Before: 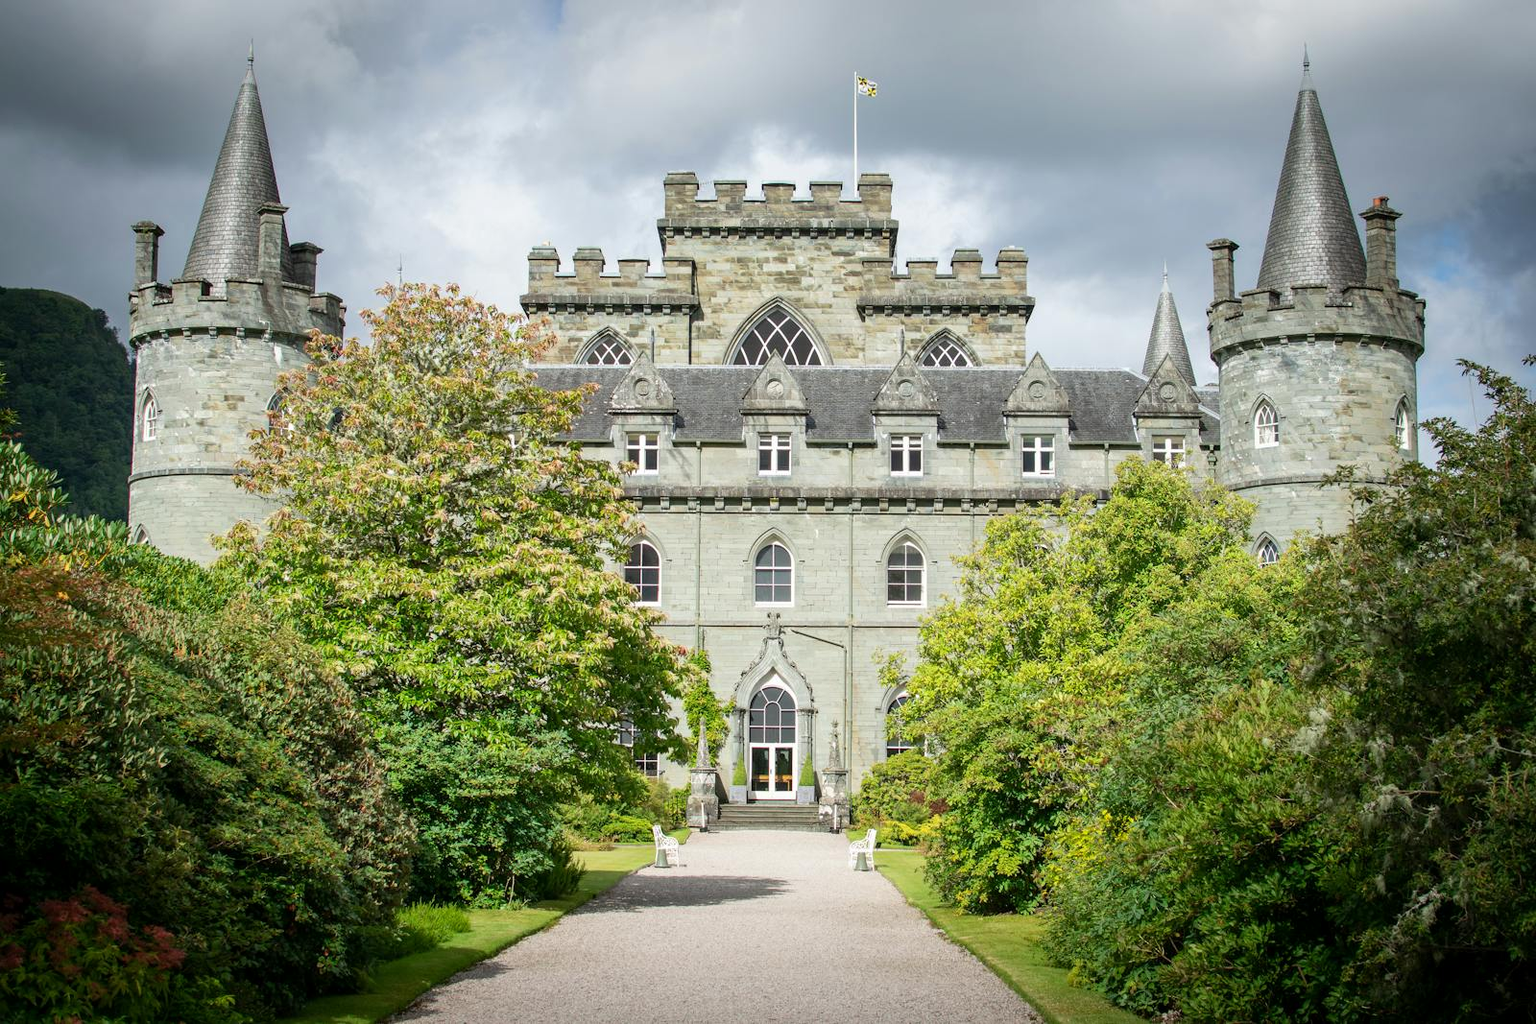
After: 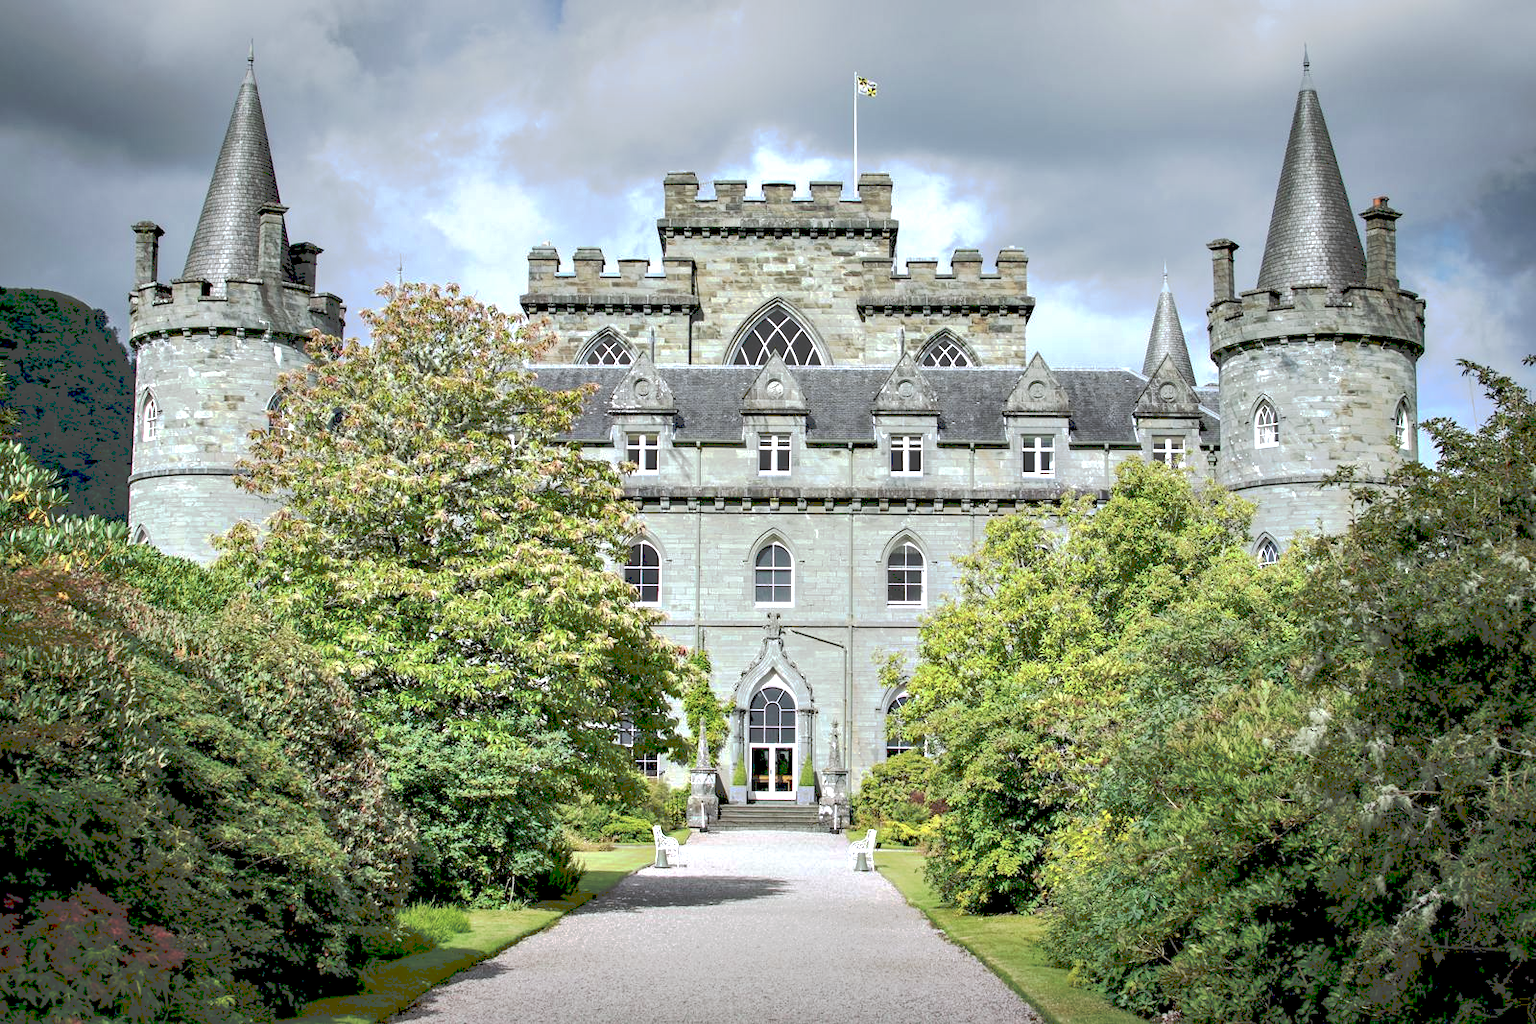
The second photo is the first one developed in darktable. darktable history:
tone curve: curves: ch0 [(0, 0) (0.003, 0.277) (0.011, 0.277) (0.025, 0.279) (0.044, 0.282) (0.069, 0.286) (0.1, 0.289) (0.136, 0.294) (0.177, 0.318) (0.224, 0.345) (0.277, 0.379) (0.335, 0.425) (0.399, 0.481) (0.468, 0.542) (0.543, 0.594) (0.623, 0.662) (0.709, 0.731) (0.801, 0.792) (0.898, 0.851) (1, 1)], preserve colors none
white balance: red 0.967, blue 1.049
contrast equalizer: octaves 7, y [[0.6 ×6], [0.55 ×6], [0 ×6], [0 ×6], [0 ×6]]
tone equalizer: on, module defaults
